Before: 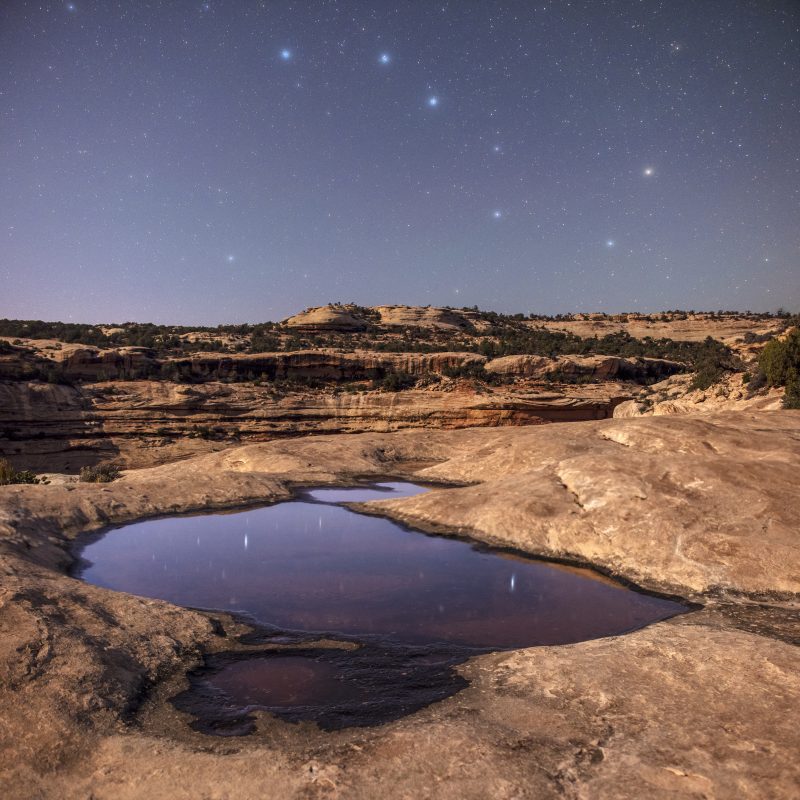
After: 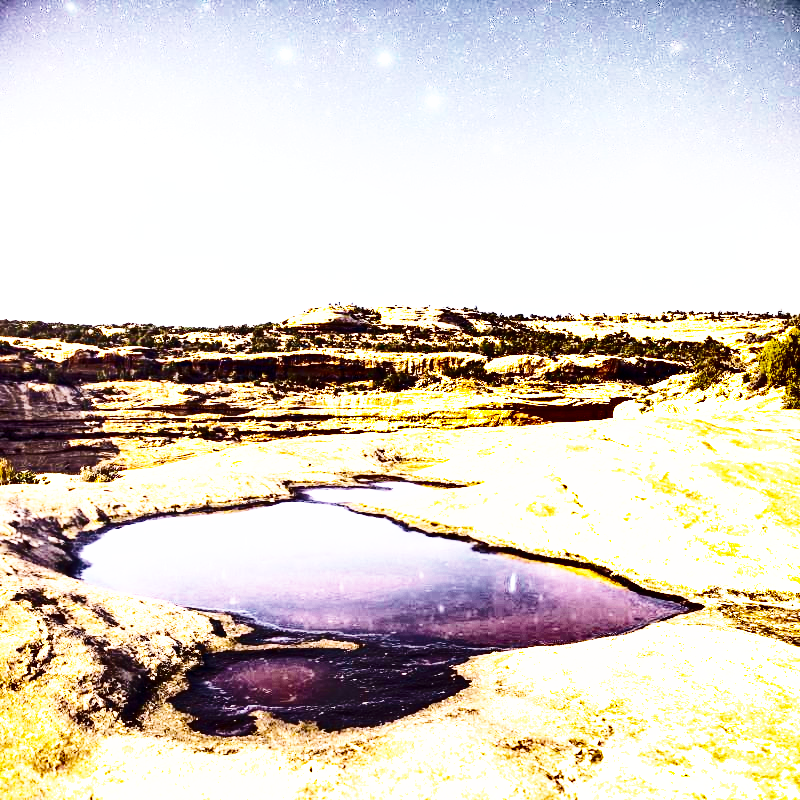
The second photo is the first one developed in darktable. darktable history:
shadows and highlights: shadows 20.87, highlights -82.54, soften with gaussian
contrast brightness saturation: contrast 0.252, saturation -0.324
local contrast: mode bilateral grid, contrast 99, coarseness 100, detail 93%, midtone range 0.2
exposure: black level correction 0, exposure 2.09 EV, compensate highlight preservation false
color balance rgb: power › hue 307.58°, highlights gain › luminance 17.907%, linear chroma grading › global chroma 14.496%, perceptual saturation grading › global saturation 29.84%, perceptual brilliance grading › highlights 11.624%, global vibrance 19.394%
base curve: curves: ch0 [(0, 0) (0.007, 0.004) (0.027, 0.03) (0.046, 0.07) (0.207, 0.54) (0.442, 0.872) (0.673, 0.972) (1, 1)], preserve colors none
